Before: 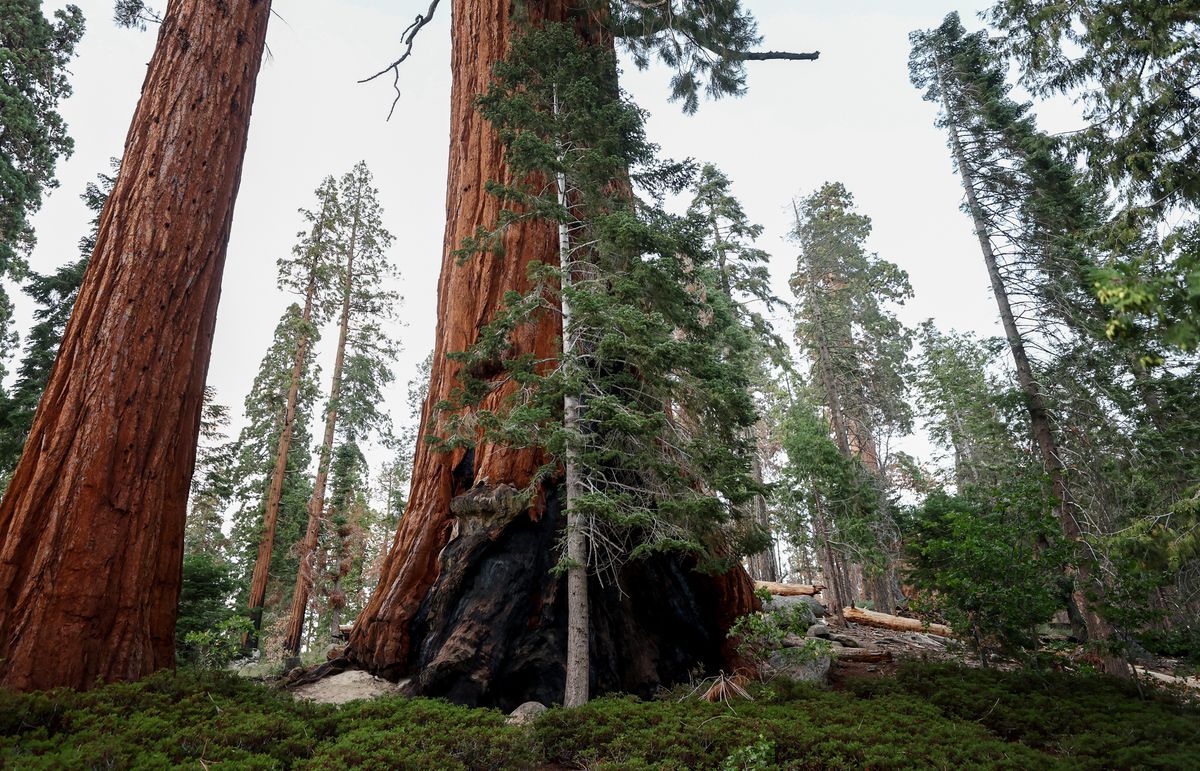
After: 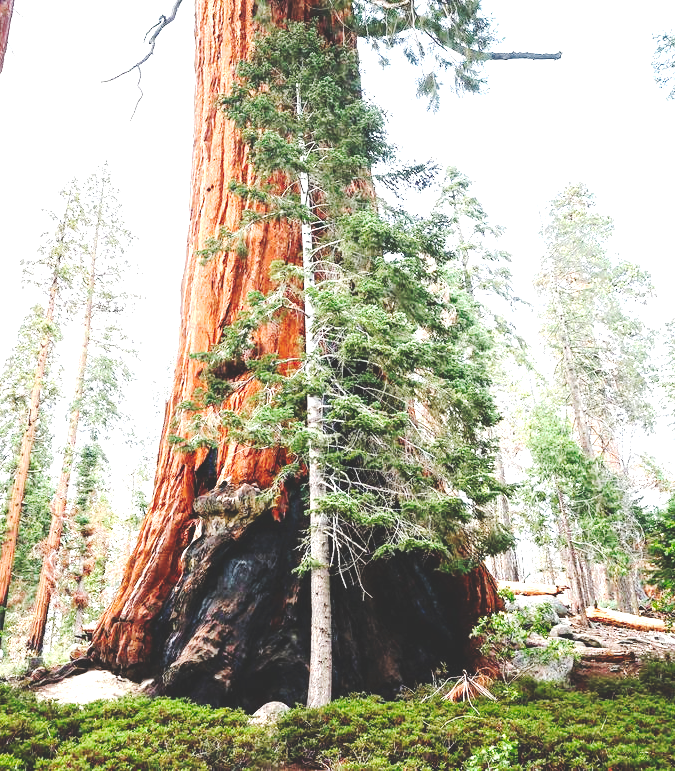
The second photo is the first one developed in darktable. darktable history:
crop: left 21.496%, right 22.254%
exposure: black level correction 0, exposure 2.138 EV, compensate exposure bias true, compensate highlight preservation false
tone curve: curves: ch0 [(0, 0) (0.003, 0.174) (0.011, 0.178) (0.025, 0.182) (0.044, 0.185) (0.069, 0.191) (0.1, 0.194) (0.136, 0.199) (0.177, 0.219) (0.224, 0.246) (0.277, 0.284) (0.335, 0.35) (0.399, 0.43) (0.468, 0.539) (0.543, 0.637) (0.623, 0.711) (0.709, 0.799) (0.801, 0.865) (0.898, 0.914) (1, 1)], preserve colors none
